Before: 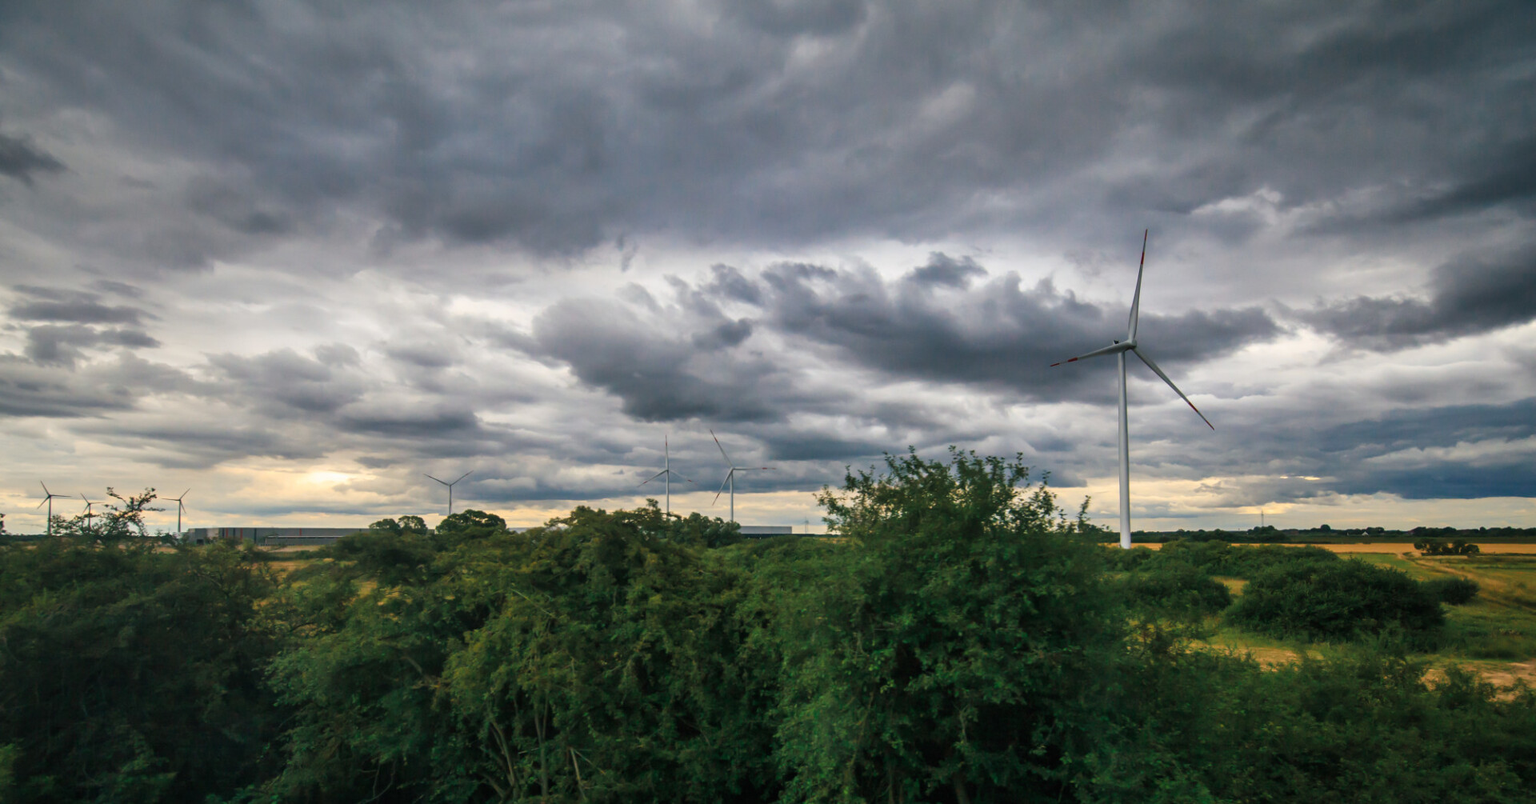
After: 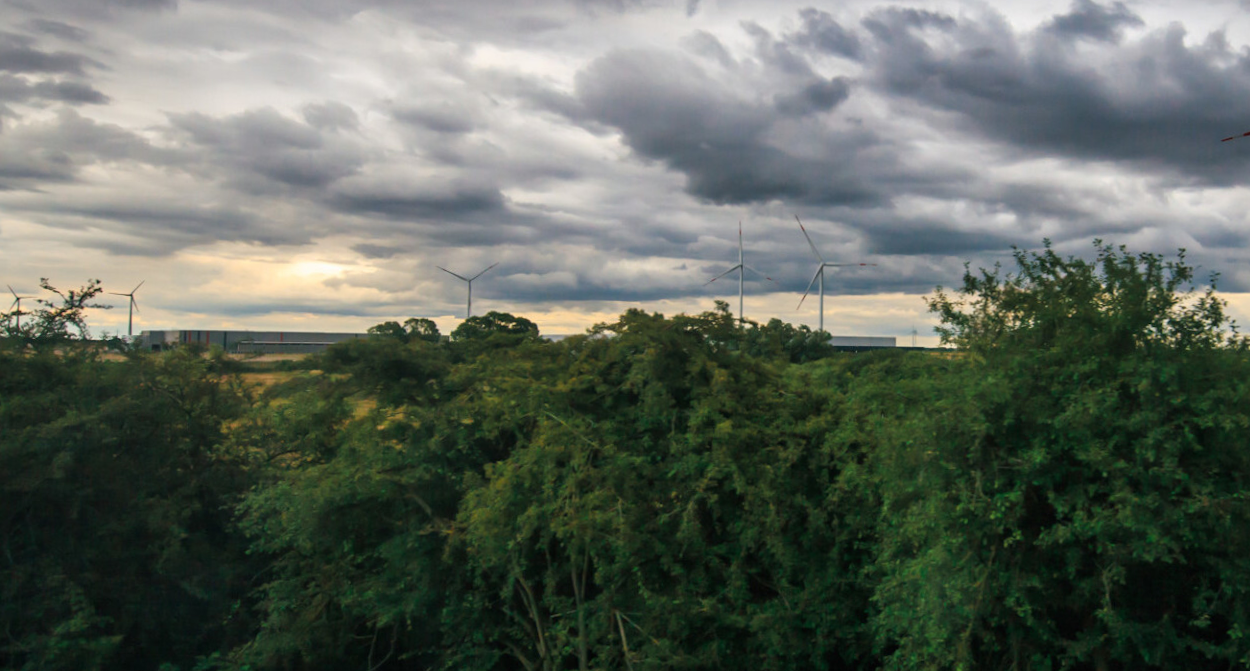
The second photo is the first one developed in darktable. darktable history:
crop and rotate: angle -0.701°, left 3.749%, top 31.605%, right 29.608%
